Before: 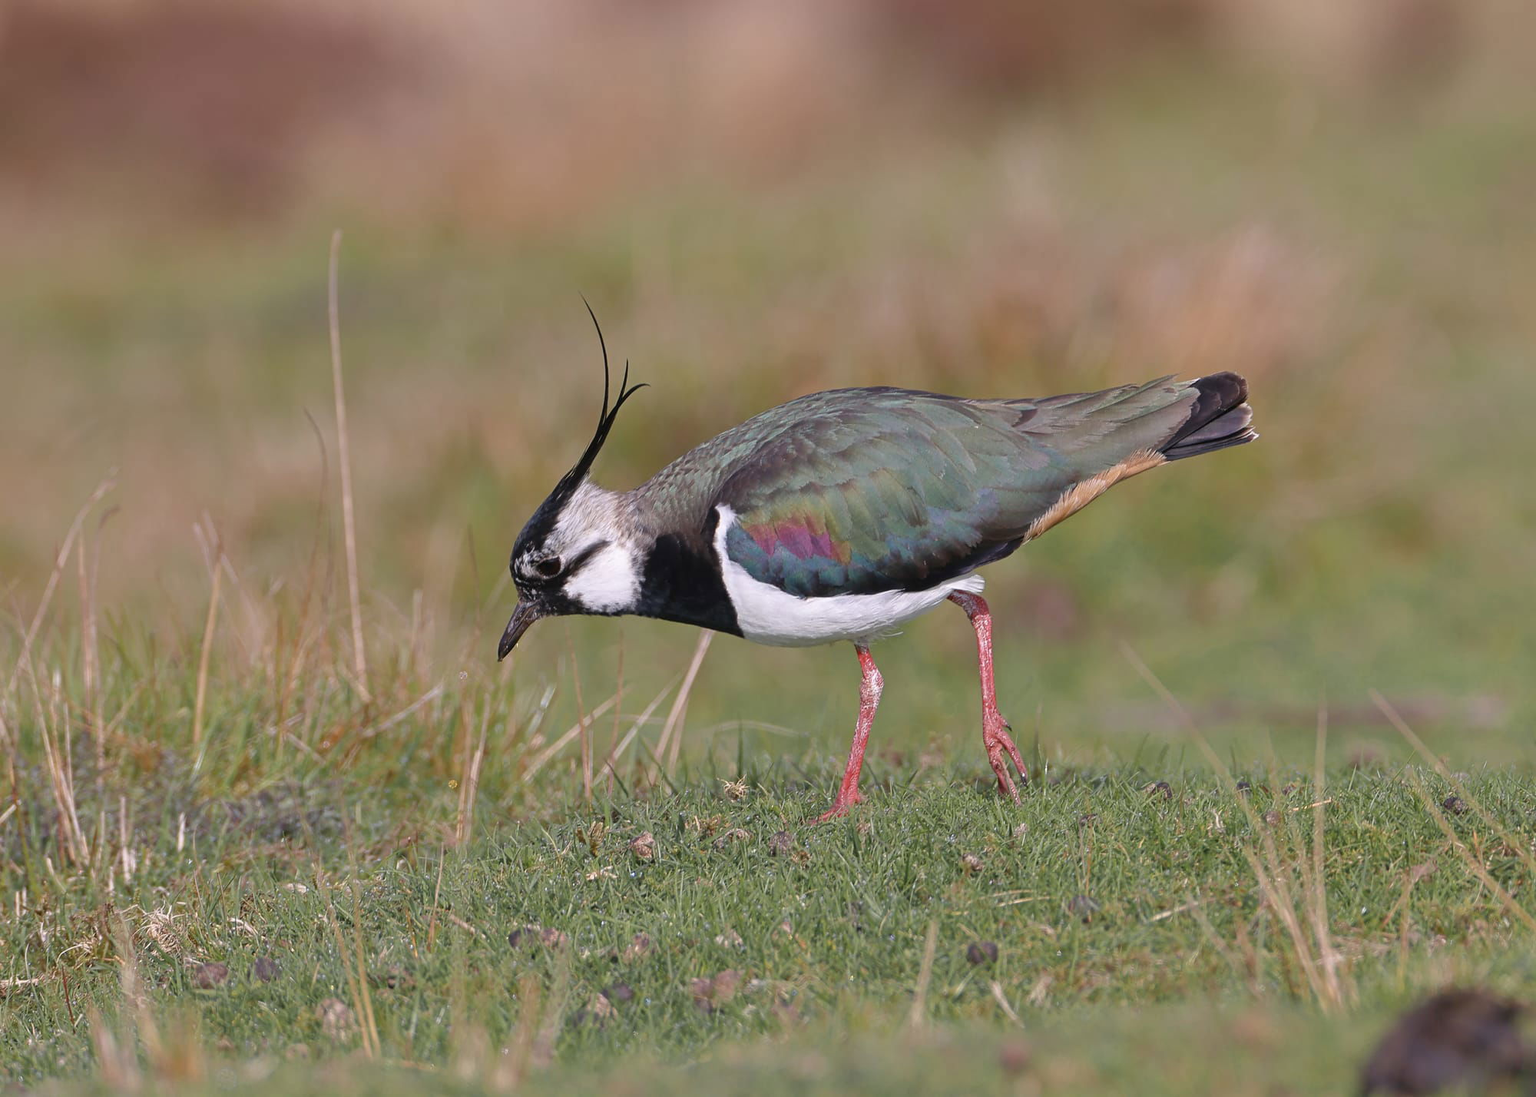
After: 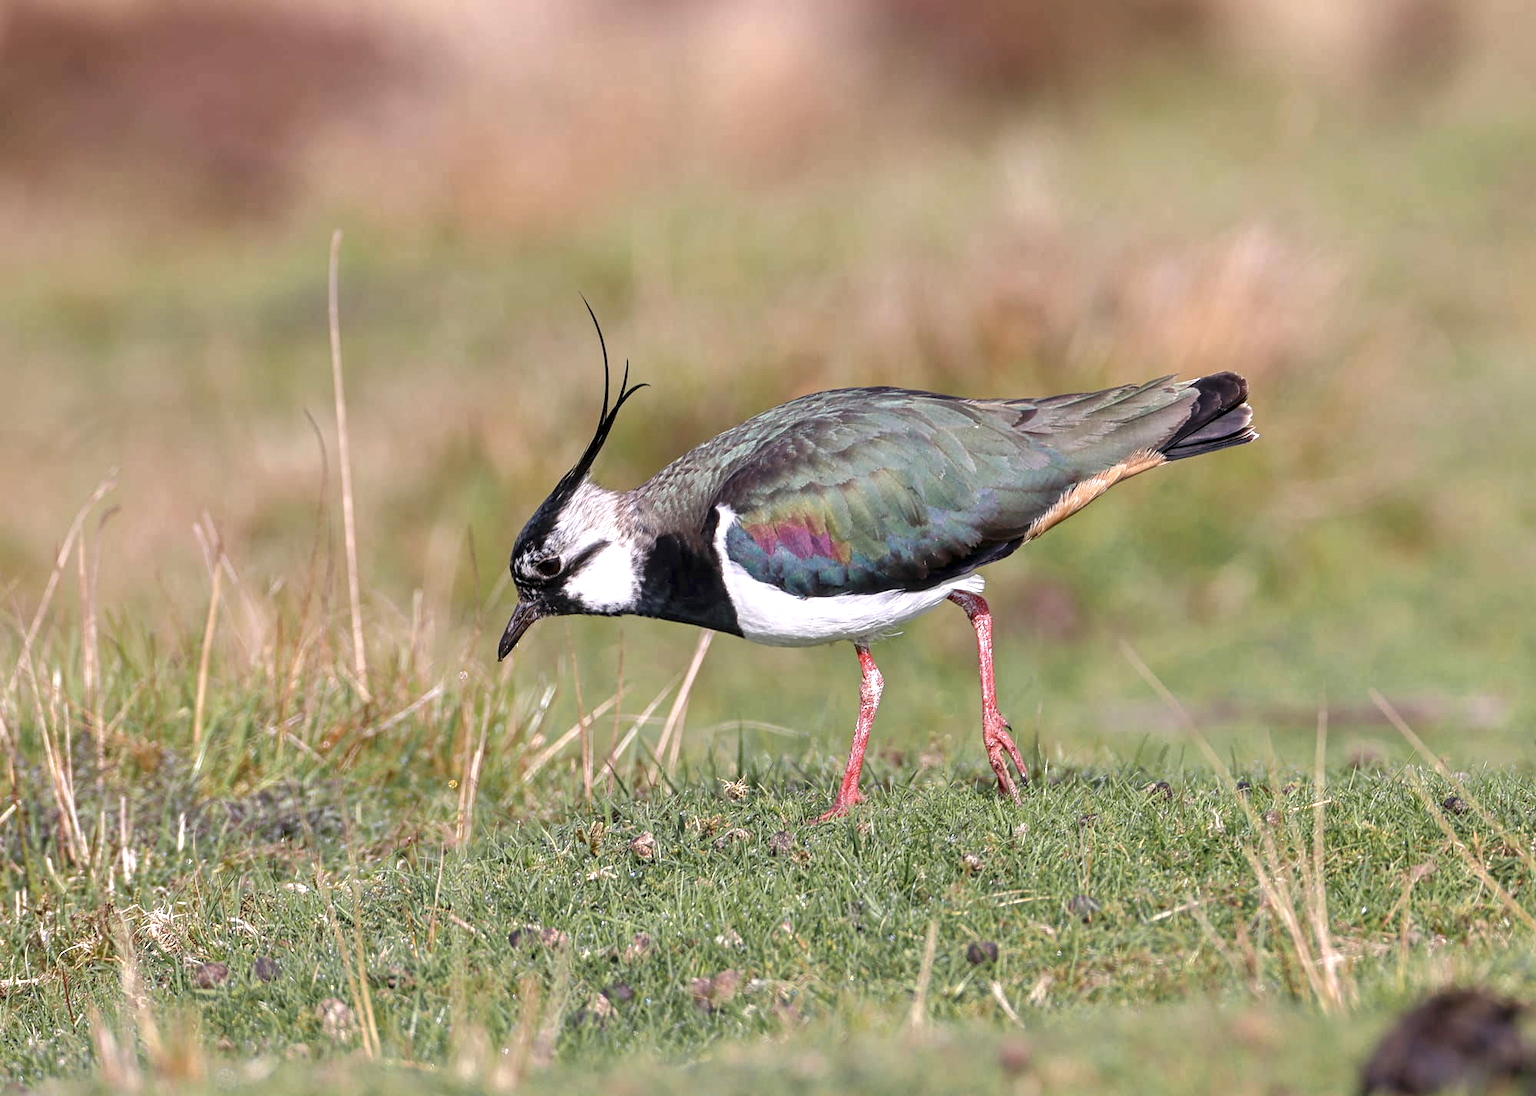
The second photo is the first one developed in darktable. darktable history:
exposure: exposure 0.603 EV, compensate highlight preservation false
local contrast: detail 150%
